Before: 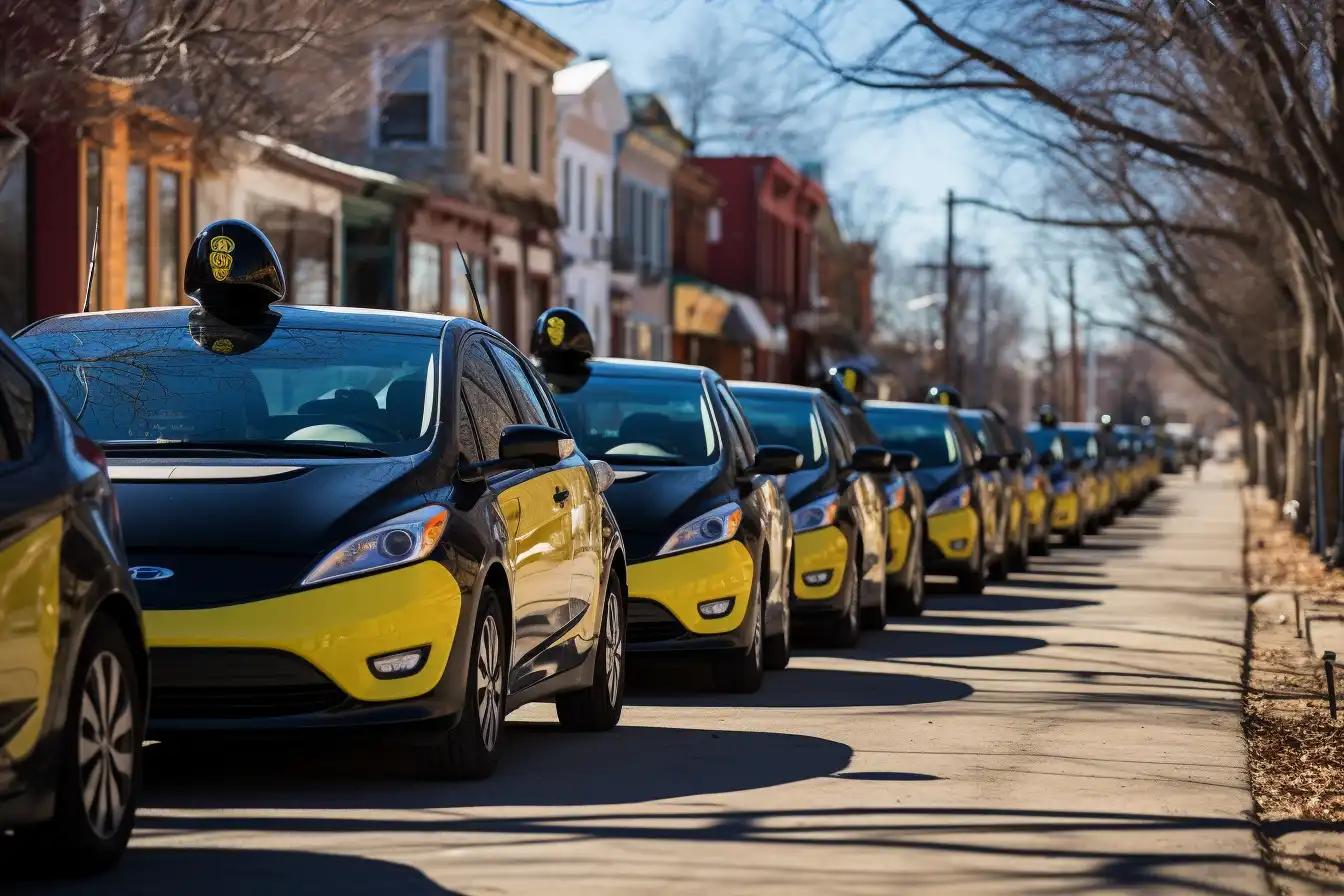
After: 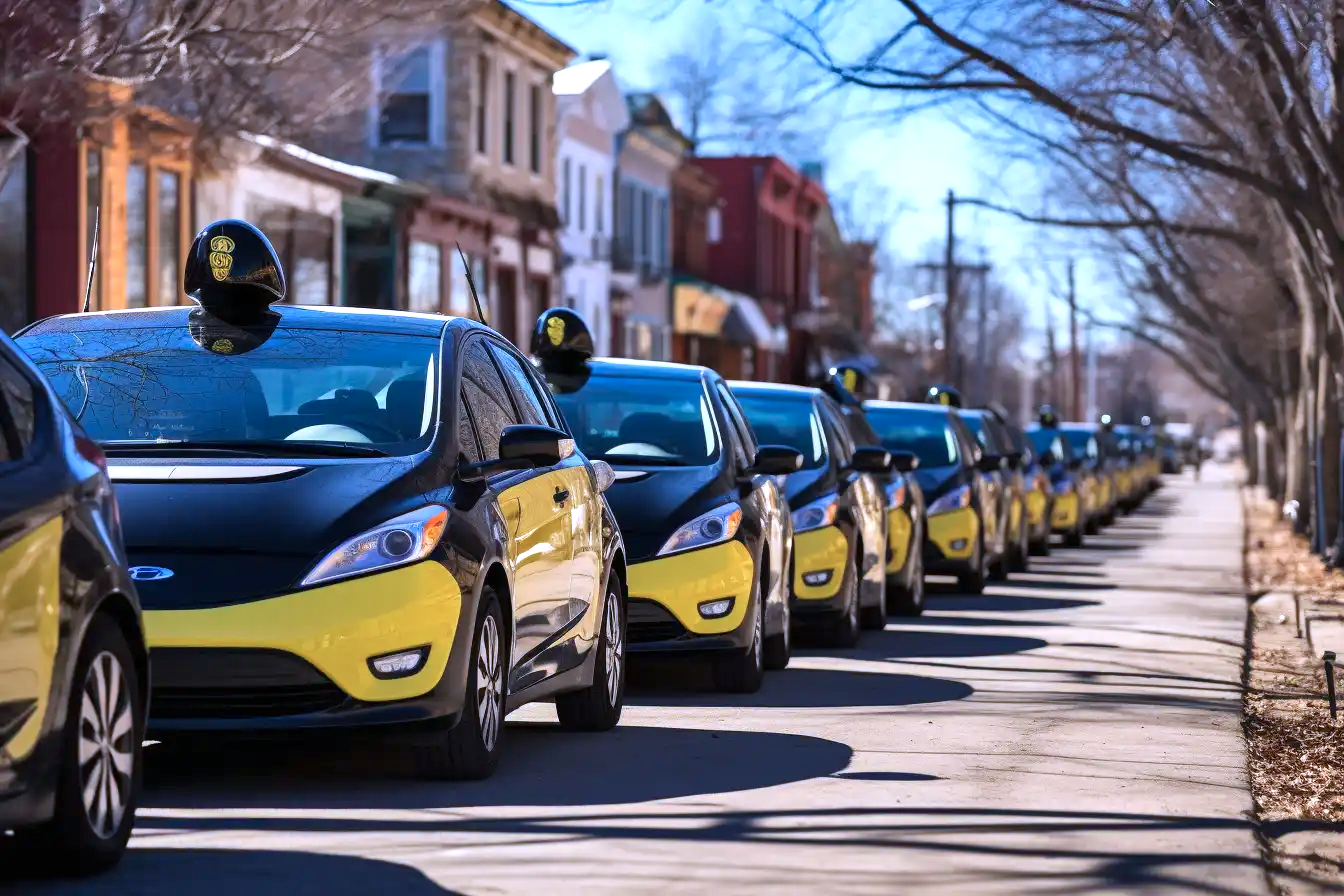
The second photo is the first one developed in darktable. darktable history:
shadows and highlights: soften with gaussian
color calibration: illuminant as shot in camera, x 0.377, y 0.392, temperature 4169.3 K, saturation algorithm version 1 (2020)
exposure: black level correction 0, exposure 0.5 EV, compensate exposure bias true, compensate highlight preservation false
